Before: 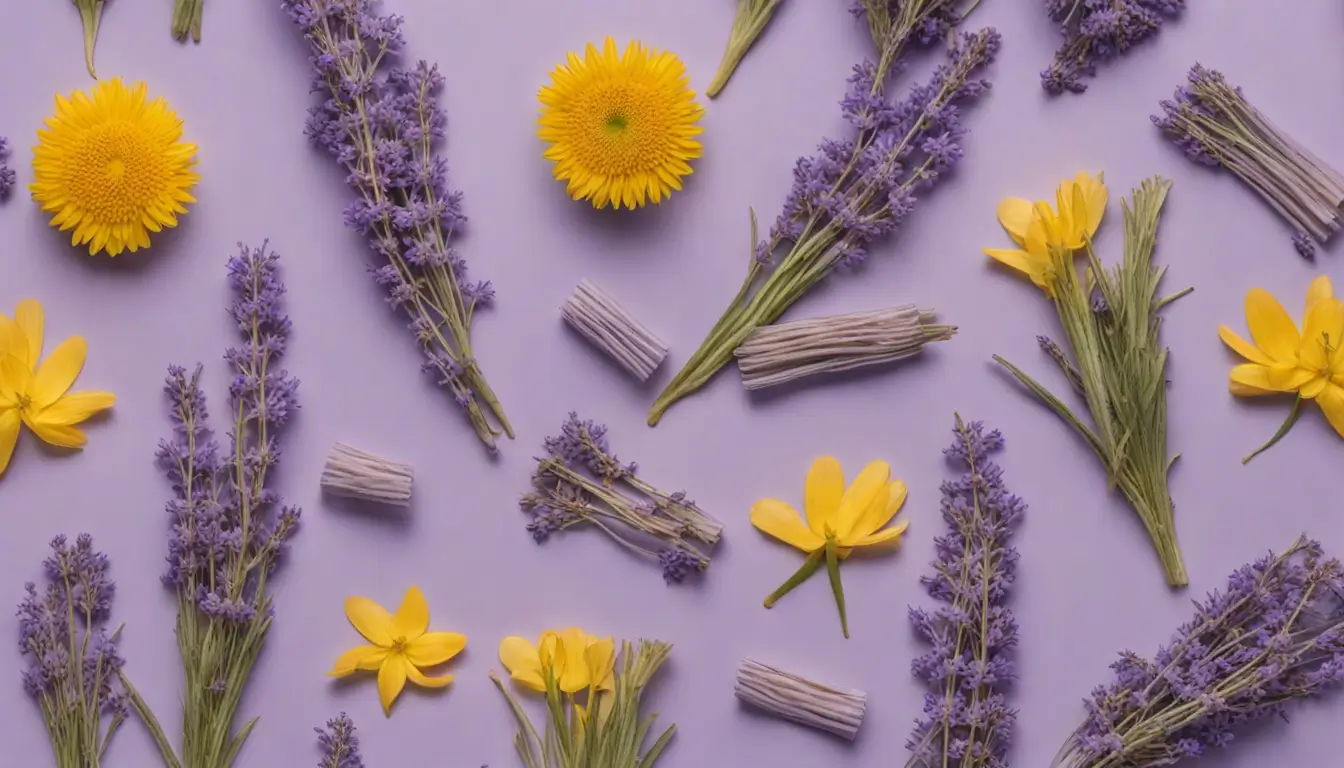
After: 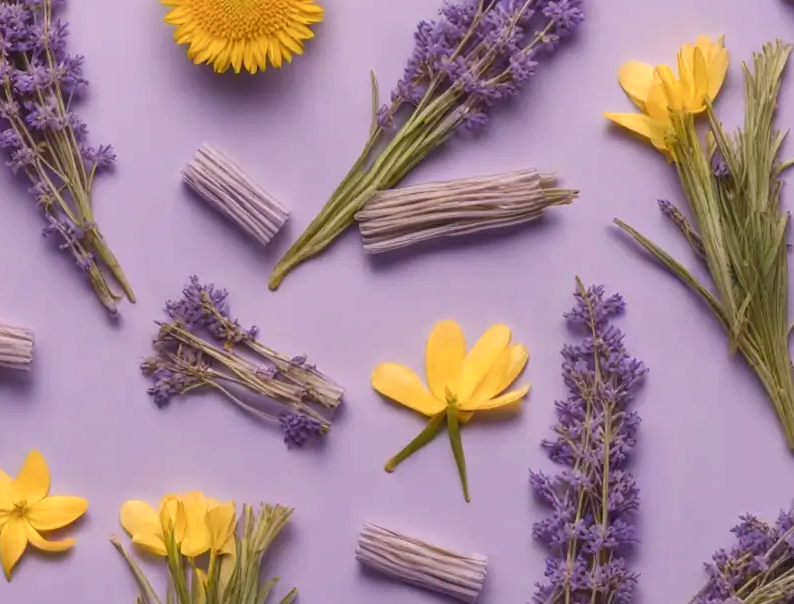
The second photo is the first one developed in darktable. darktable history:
color balance rgb: shadows lift › chroma 1%, shadows lift › hue 28.8°, power › hue 60°, highlights gain › chroma 1%, highlights gain › hue 60°, global offset › luminance 0.25%, perceptual saturation grading › highlights -20%, perceptual saturation grading › shadows 20%, perceptual brilliance grading › highlights 10%, perceptual brilliance grading › shadows -5%, global vibrance 19.67%
crop and rotate: left 28.256%, top 17.734%, right 12.656%, bottom 3.573%
